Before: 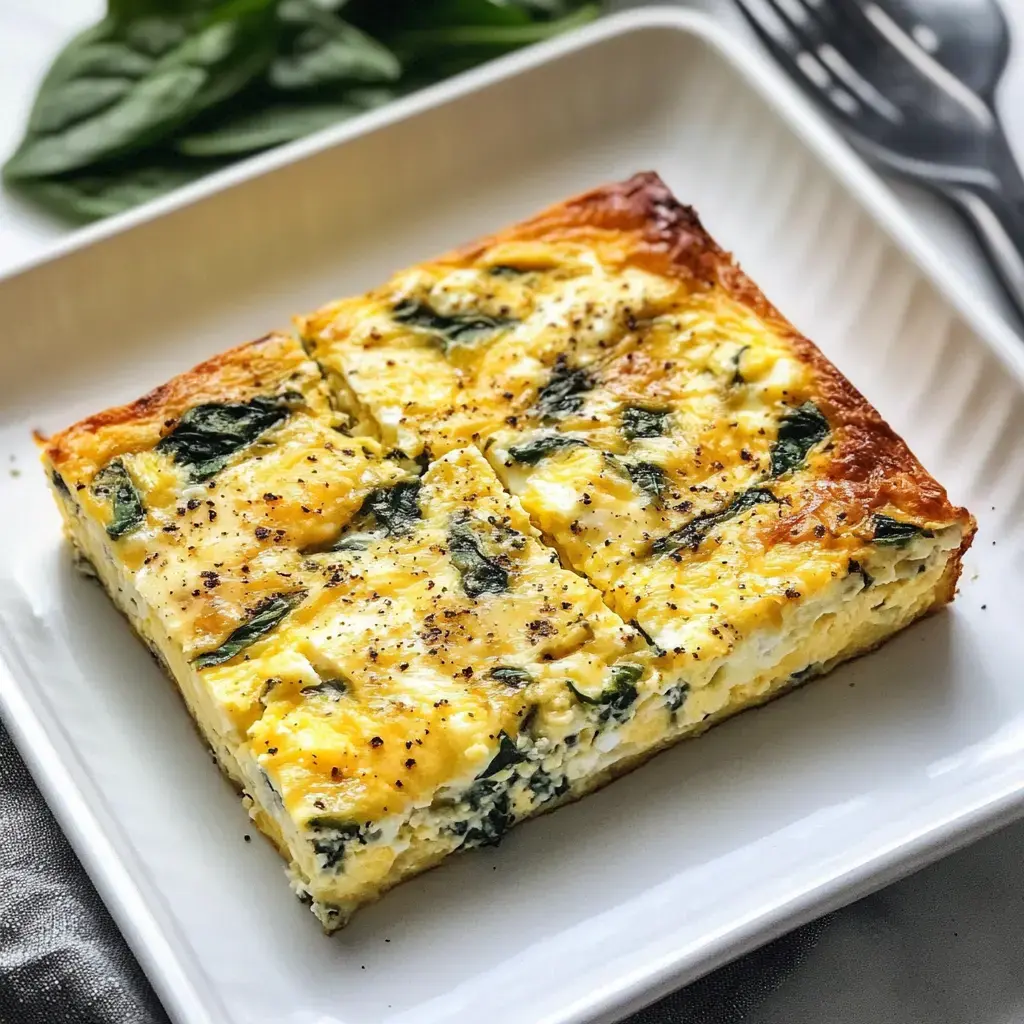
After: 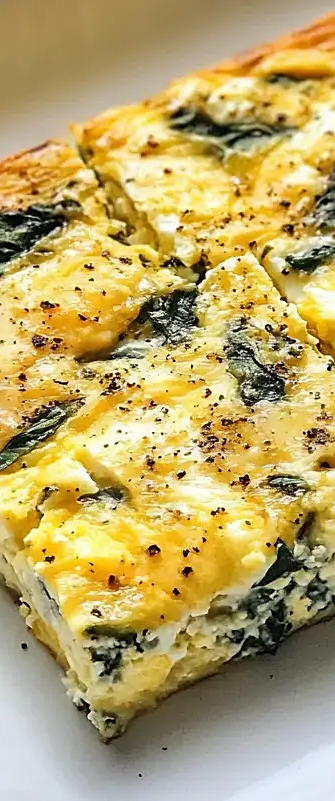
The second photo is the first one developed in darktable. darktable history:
crop and rotate: left 21.86%, top 18.761%, right 45.329%, bottom 2.98%
sharpen: on, module defaults
